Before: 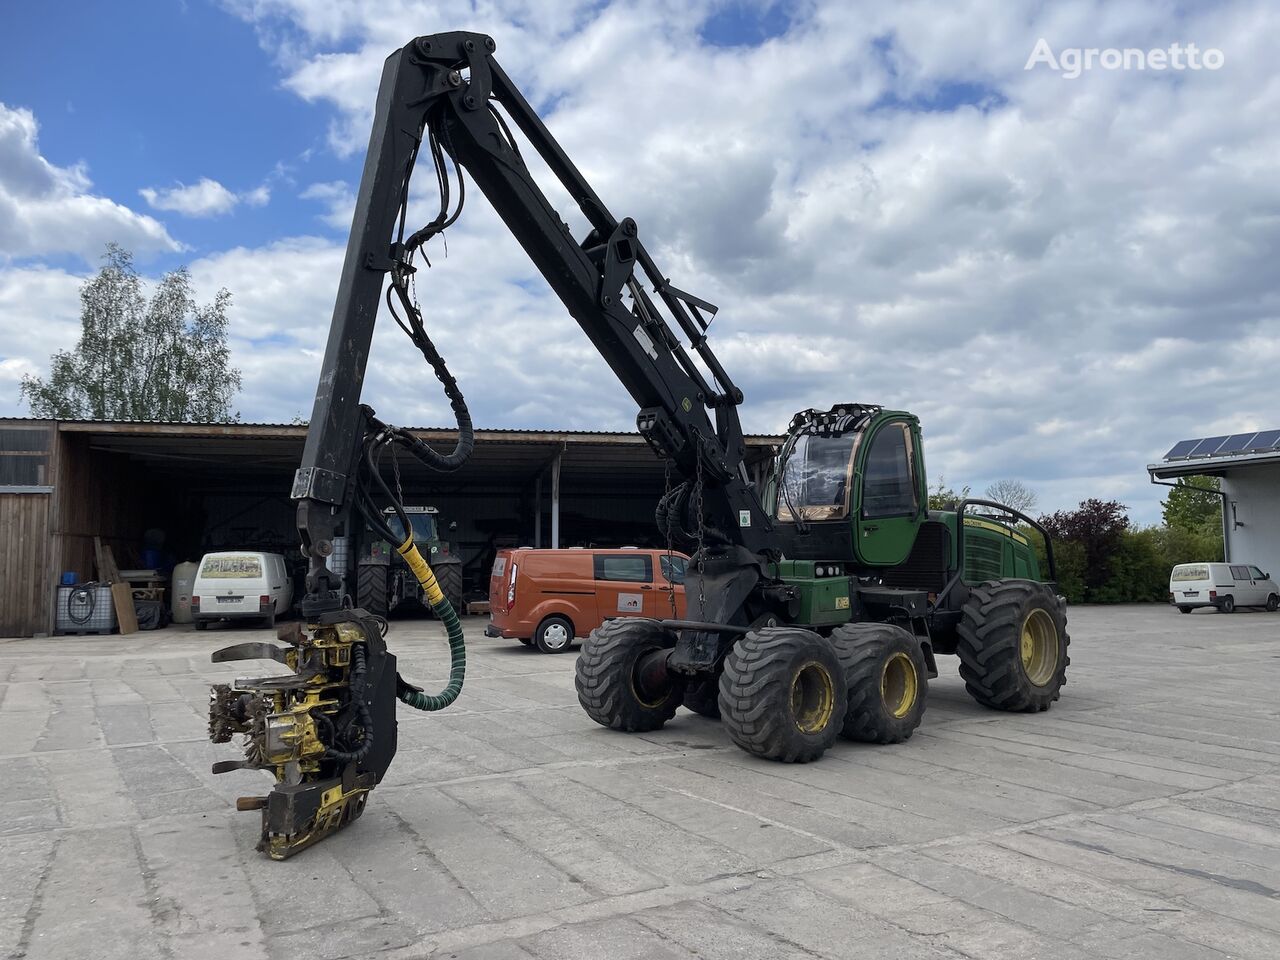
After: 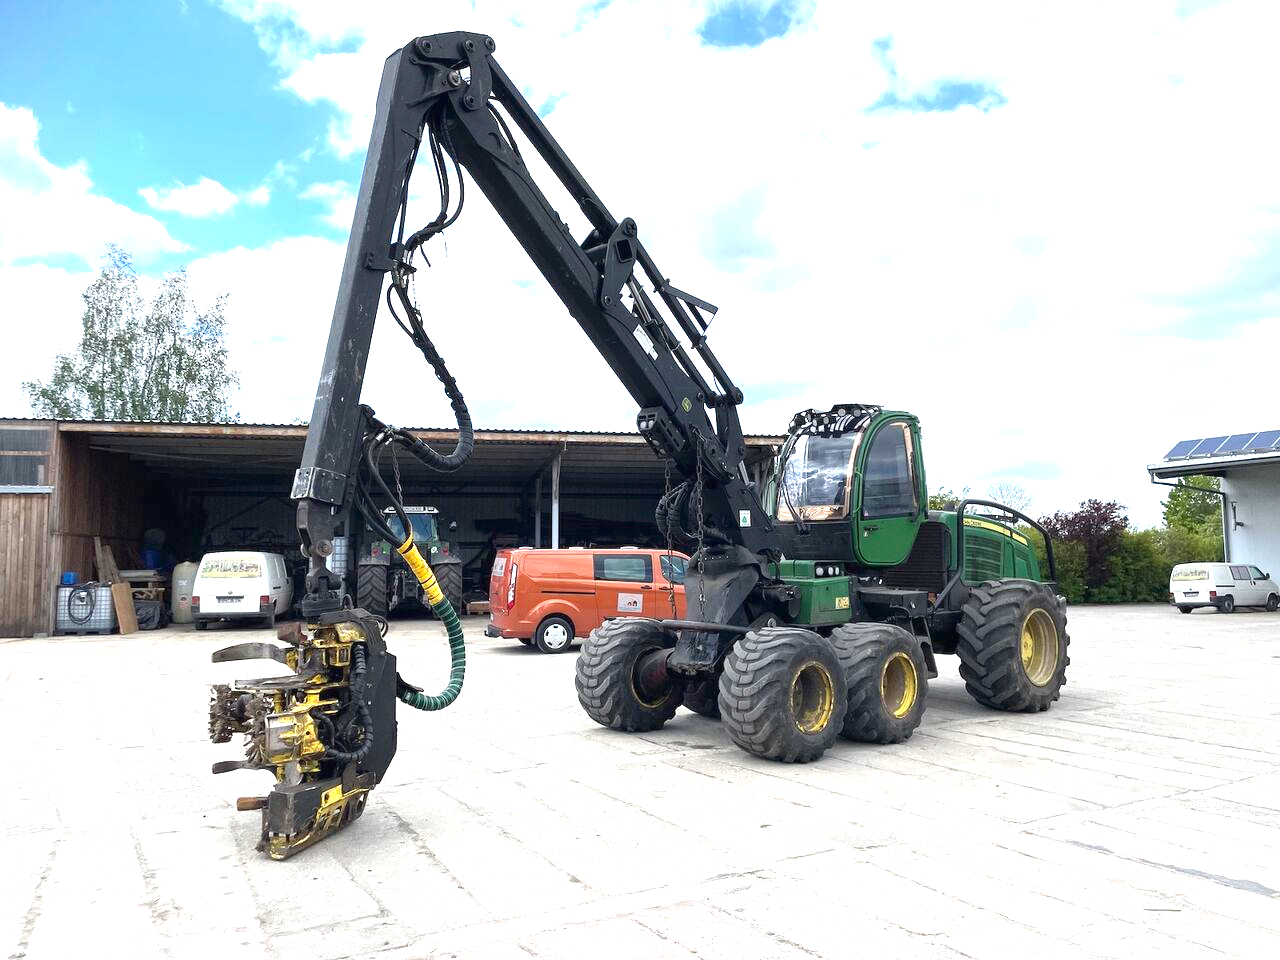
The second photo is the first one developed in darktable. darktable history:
exposure: black level correction 0, exposure 1.677 EV, compensate highlight preservation false
